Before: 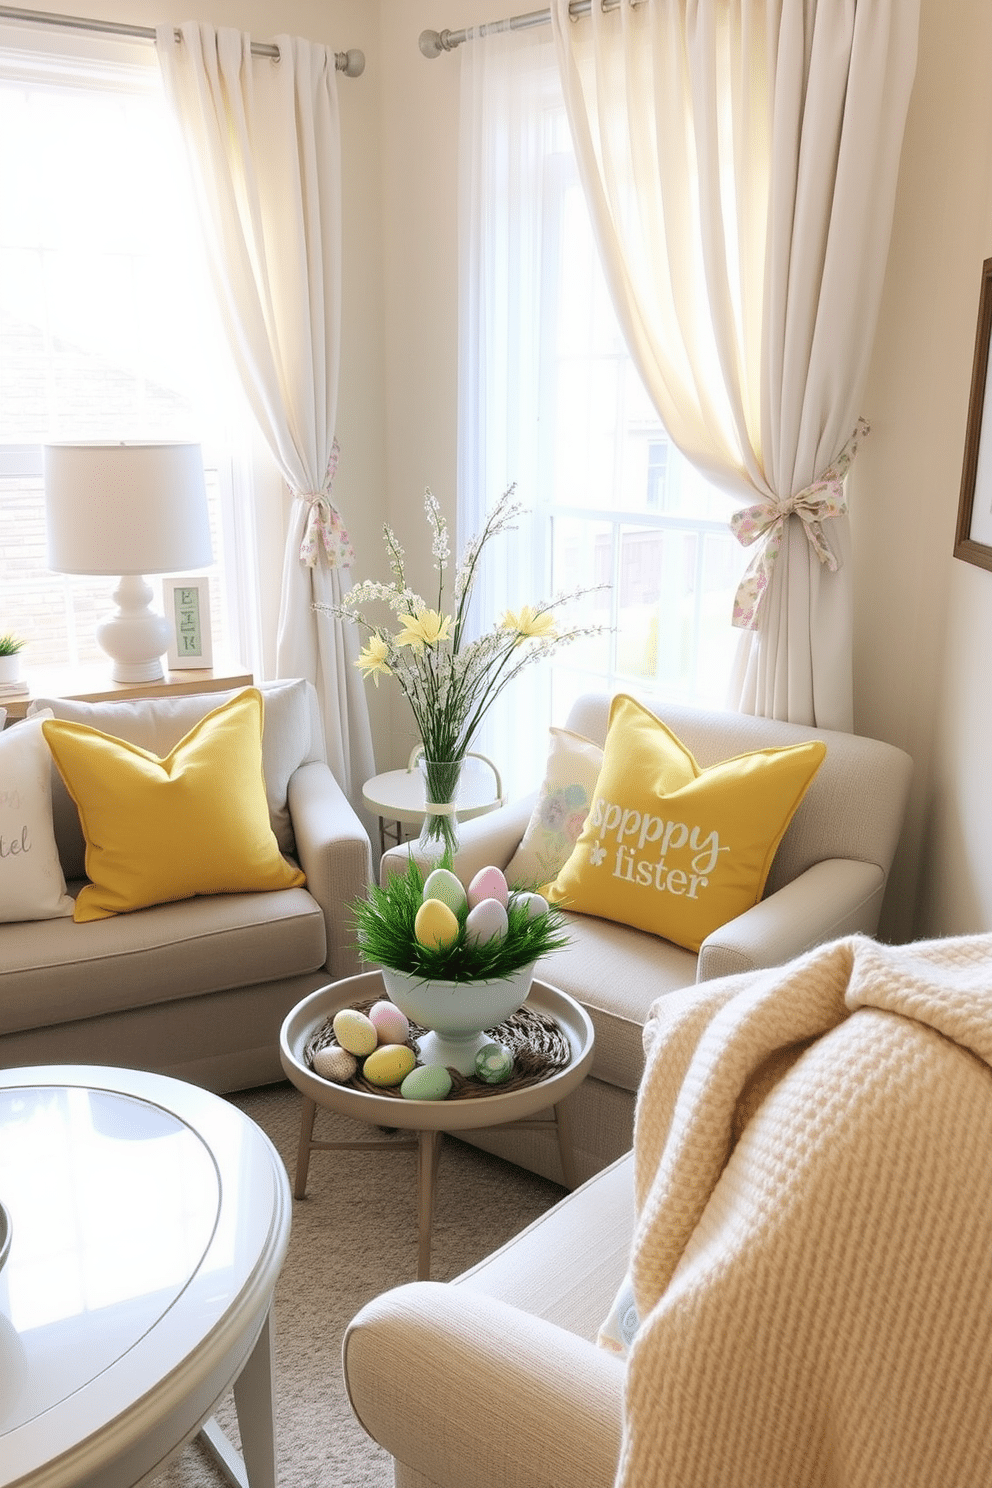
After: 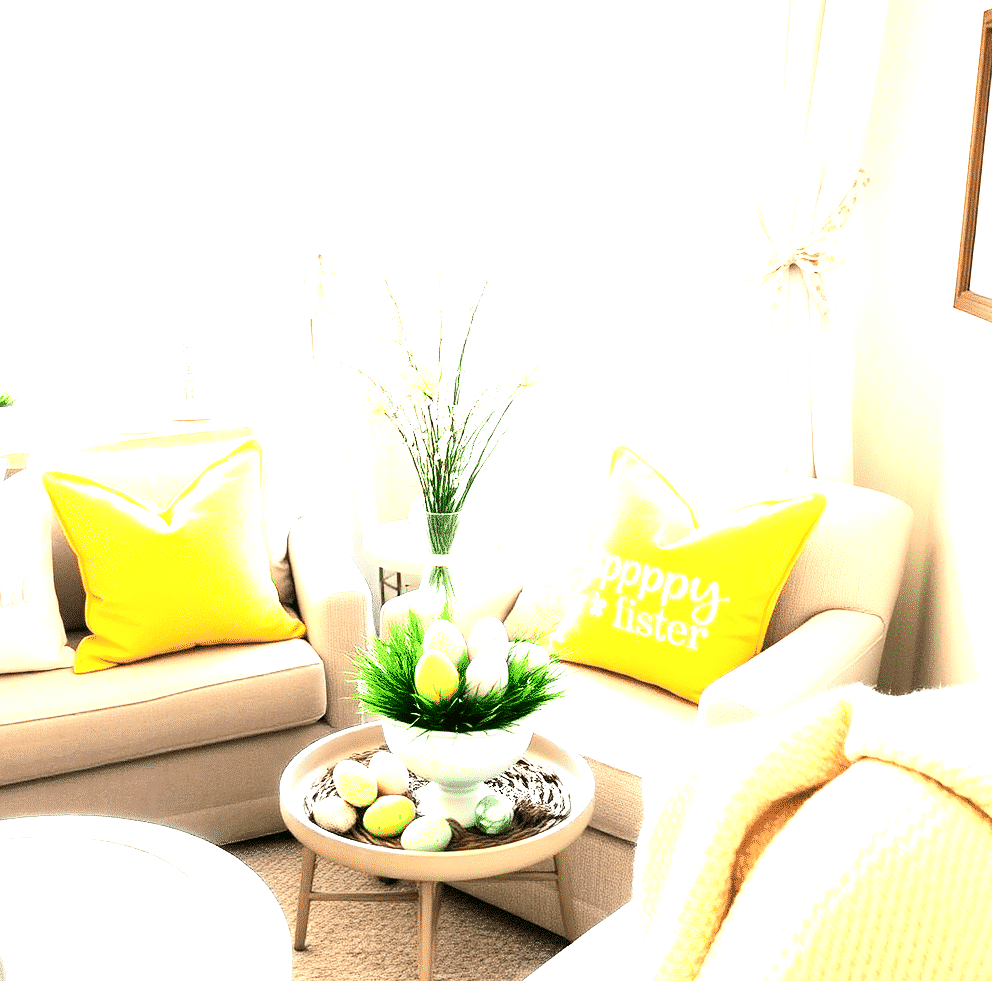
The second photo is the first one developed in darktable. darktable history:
contrast brightness saturation: contrast 0.19, brightness -0.111, saturation 0.211
local contrast: highlights 103%, shadows 101%, detail 119%, midtone range 0.2
crop: top 16.739%, bottom 16.75%
tone equalizer: -8 EV -0.718 EV, -7 EV -0.685 EV, -6 EV -0.594 EV, -5 EV -0.396 EV, -3 EV 0.367 EV, -2 EV 0.6 EV, -1 EV 0.69 EV, +0 EV 0.78 EV
exposure: black level correction 0, exposure 1.5 EV, compensate exposure bias true, compensate highlight preservation false
